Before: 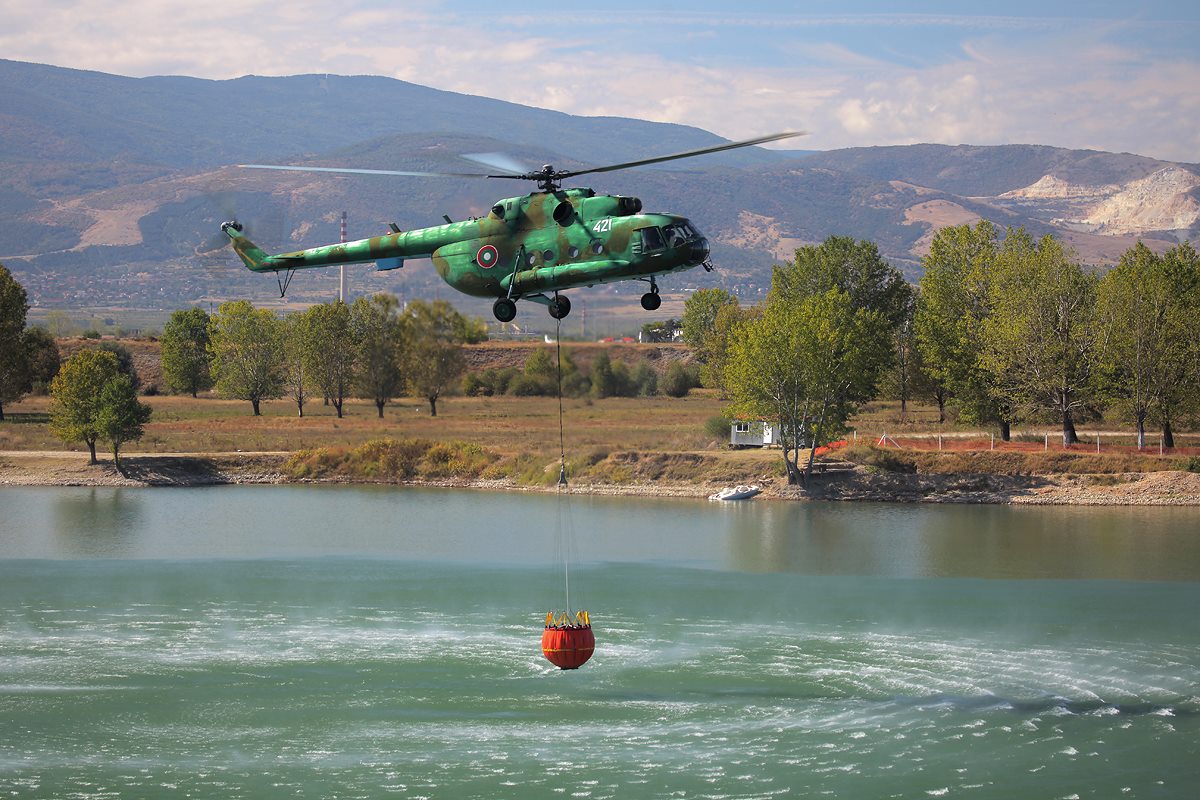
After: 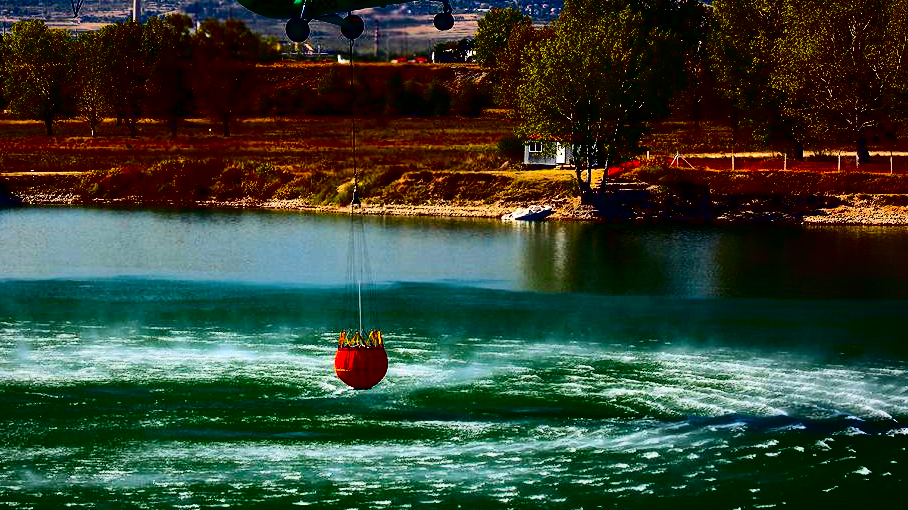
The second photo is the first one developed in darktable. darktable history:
contrast brightness saturation: contrast 0.77, brightness -1, saturation 1
color balance rgb: perceptual saturation grading › global saturation 20%, global vibrance 20%
crop and rotate: left 17.299%, top 35.115%, right 7.015%, bottom 1.024%
